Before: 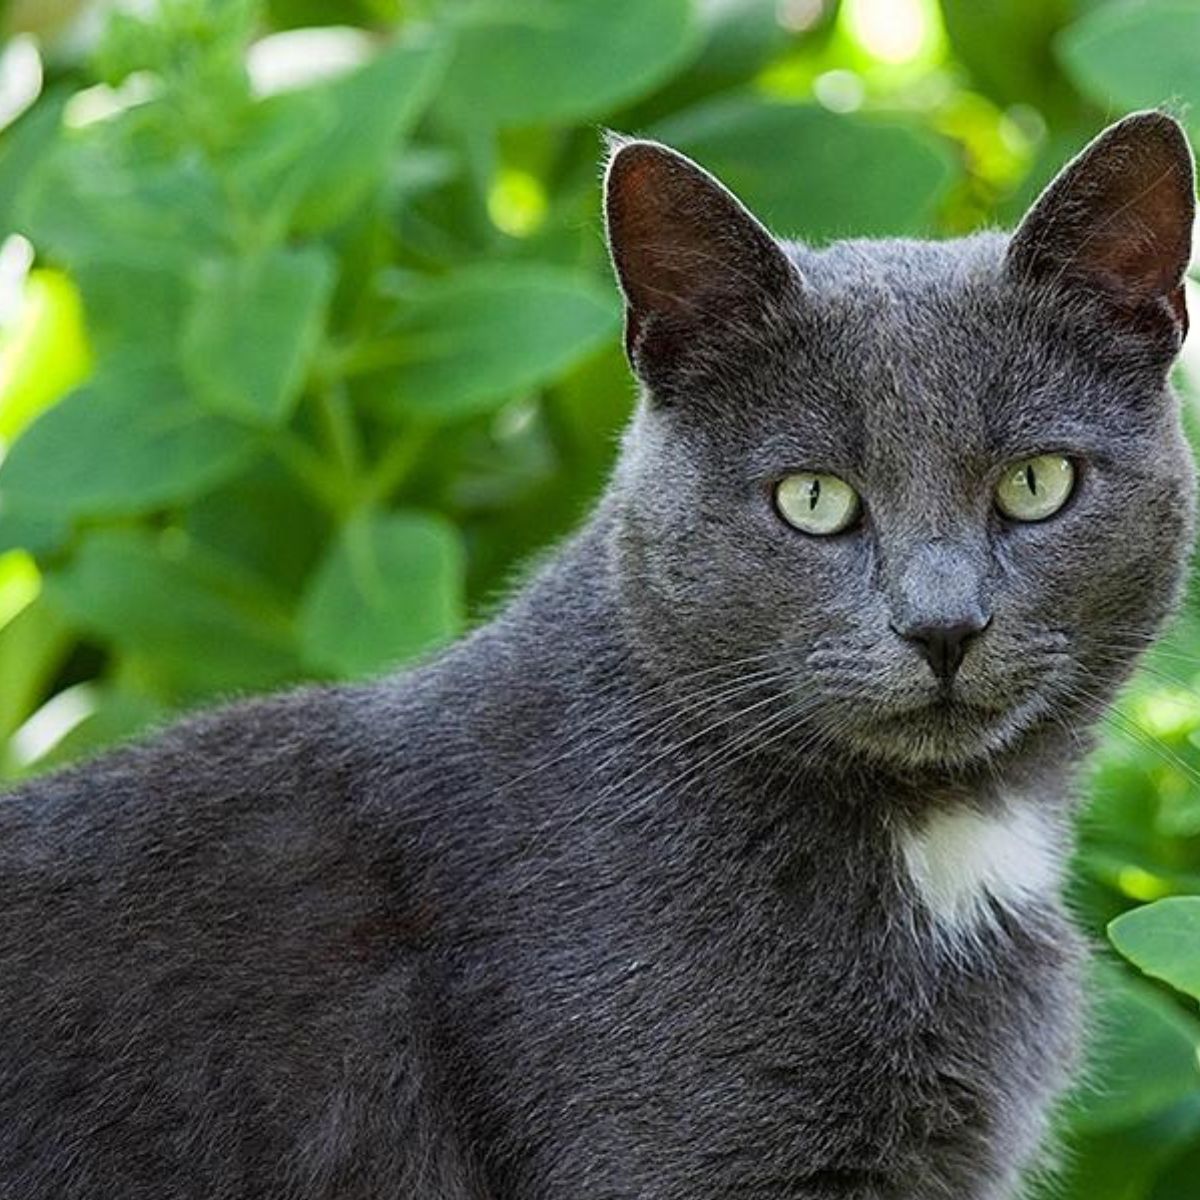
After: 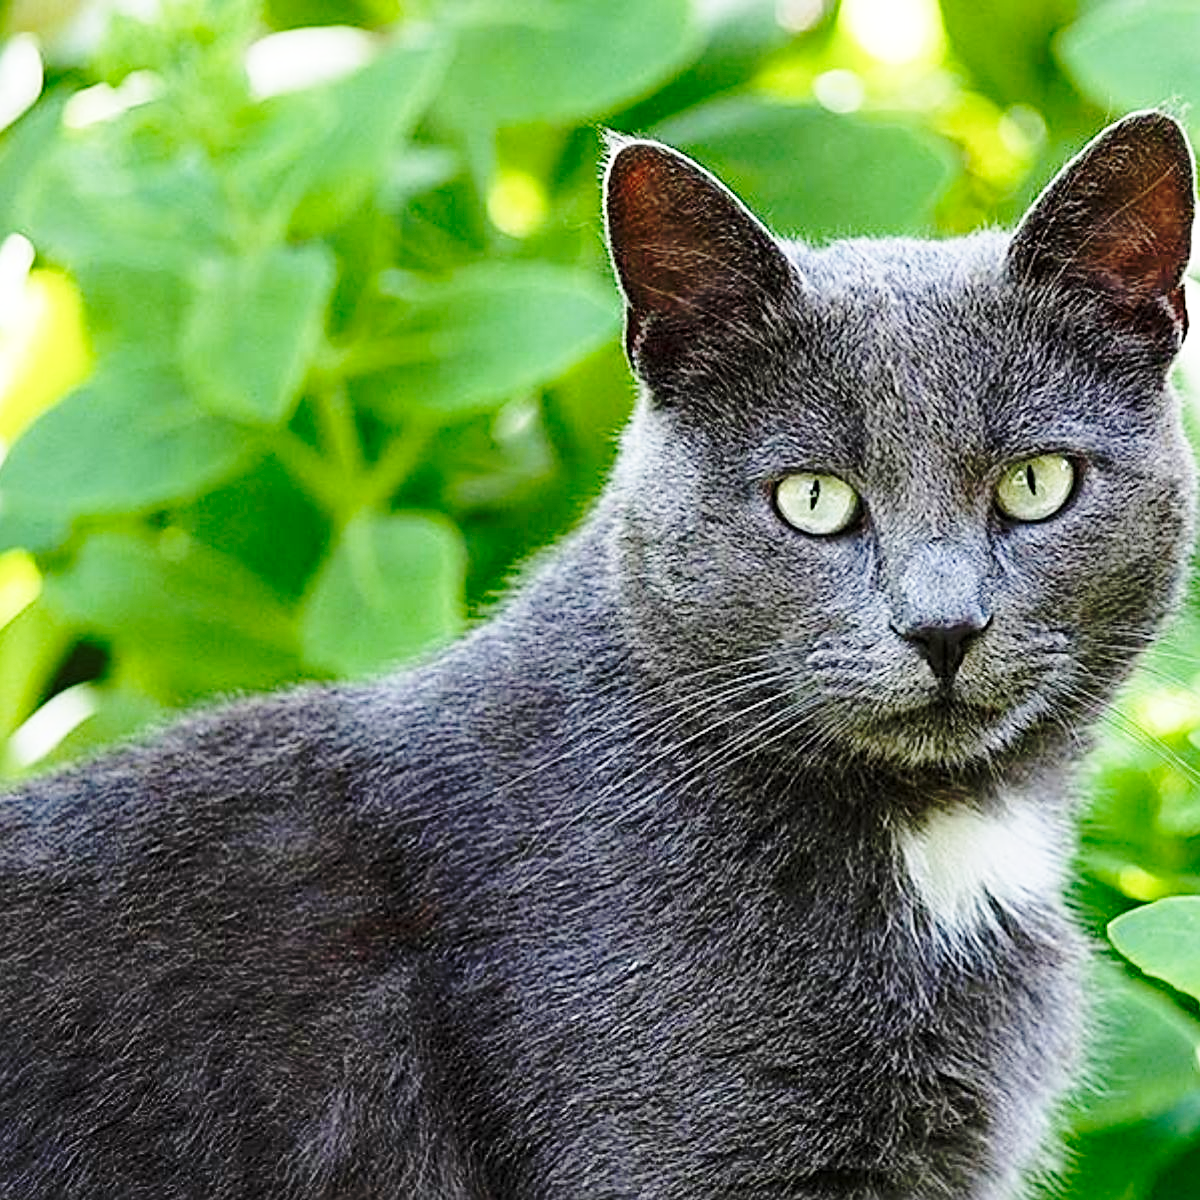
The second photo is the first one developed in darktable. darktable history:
sharpen: on, module defaults
base curve: curves: ch0 [(0, 0) (0.032, 0.037) (0.105, 0.228) (0.435, 0.76) (0.856, 0.983) (1, 1)], preserve colors none
